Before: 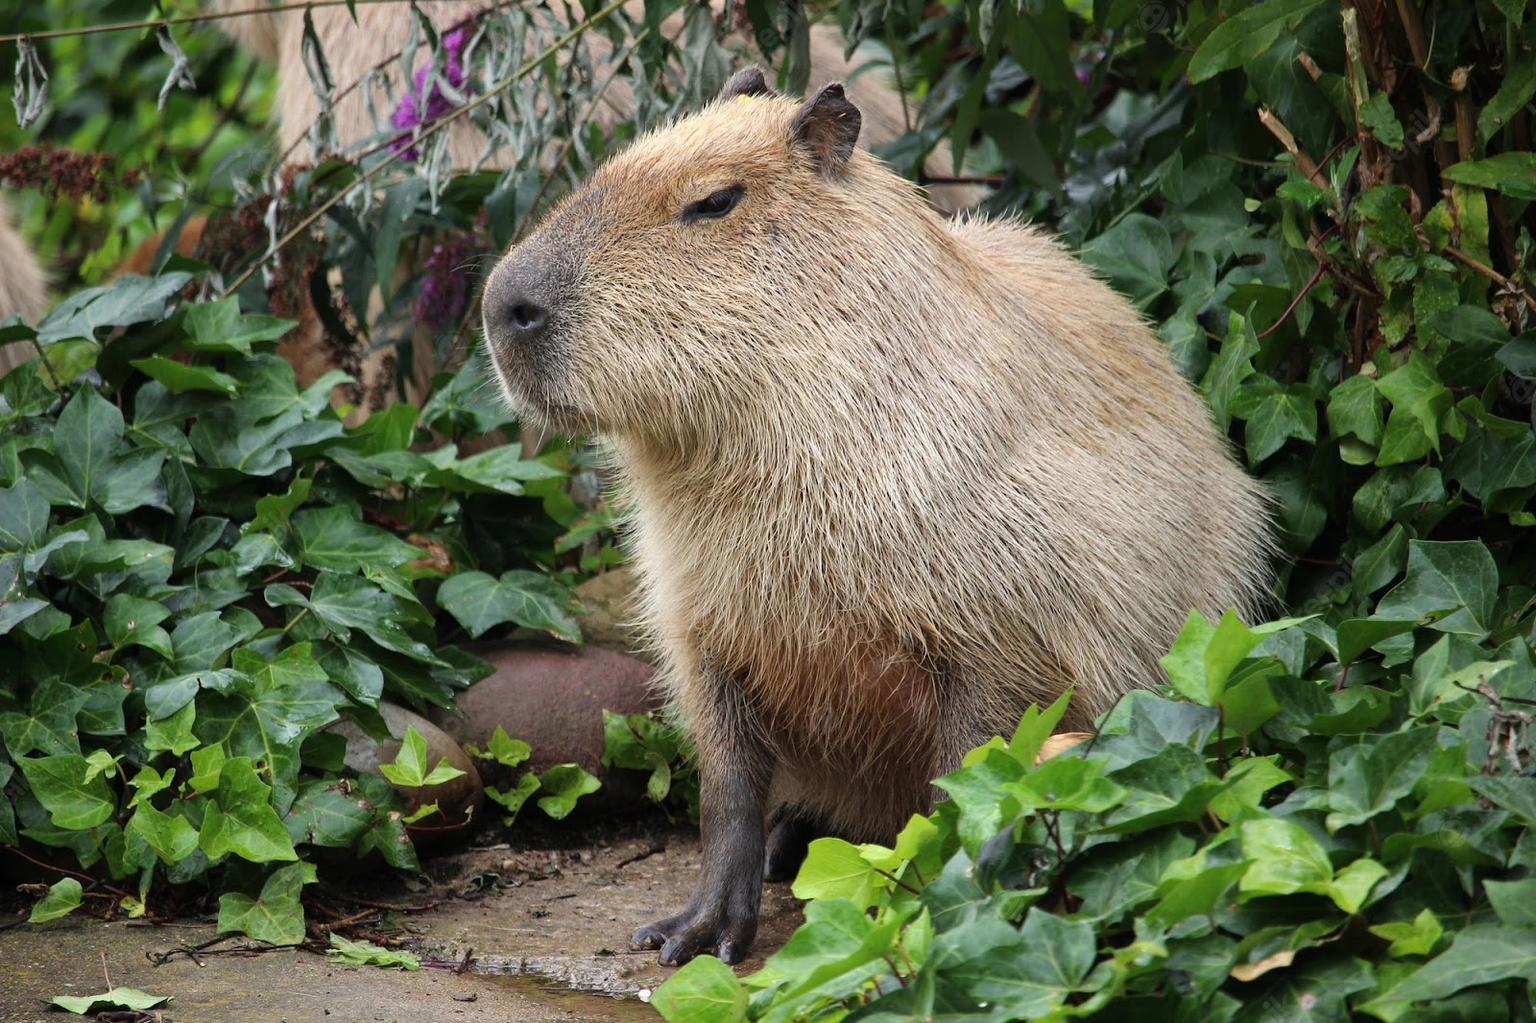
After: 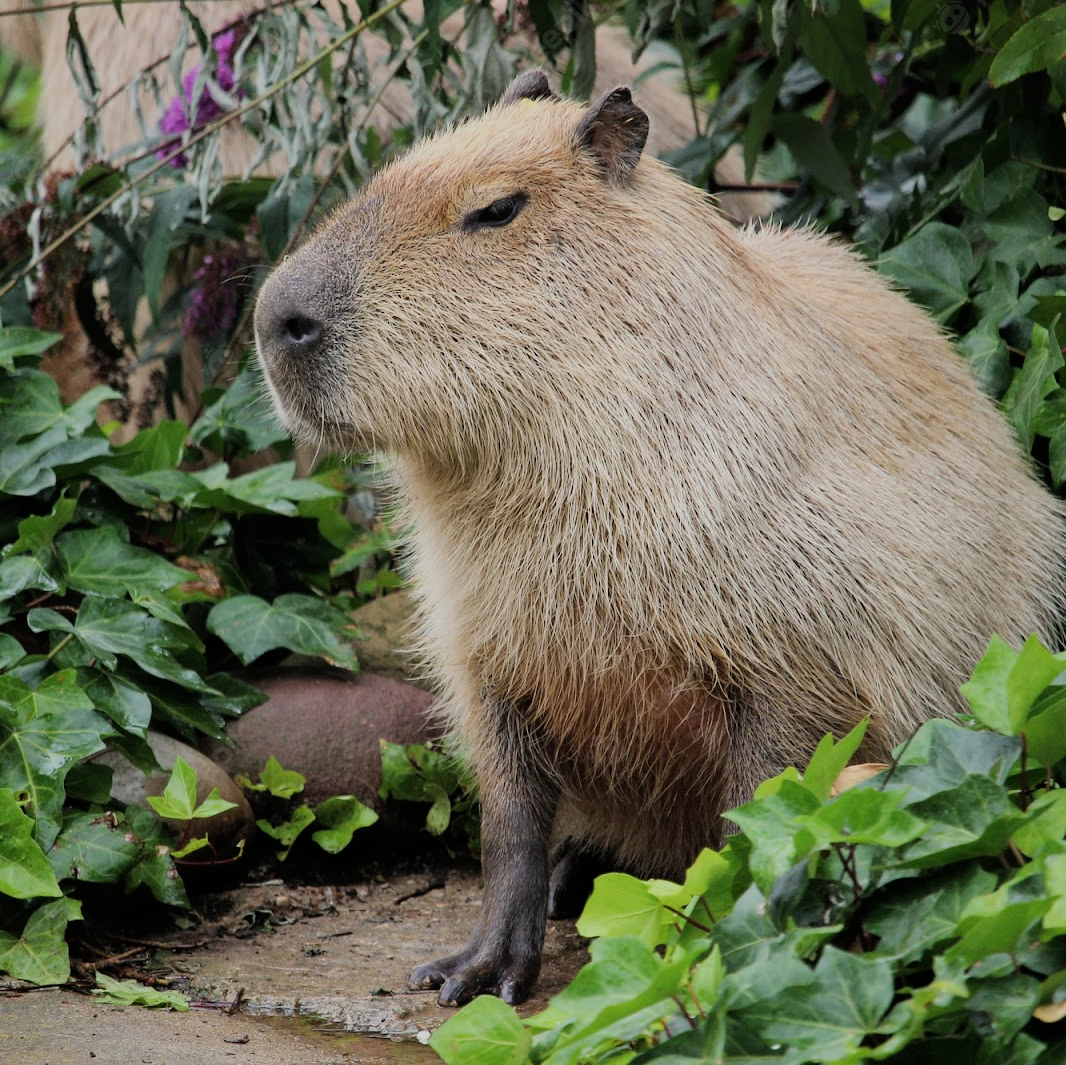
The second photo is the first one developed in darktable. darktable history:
filmic rgb: black relative exposure -16 EV, white relative exposure 6.92 EV, hardness 4.7
crop and rotate: left 15.546%, right 17.787%
